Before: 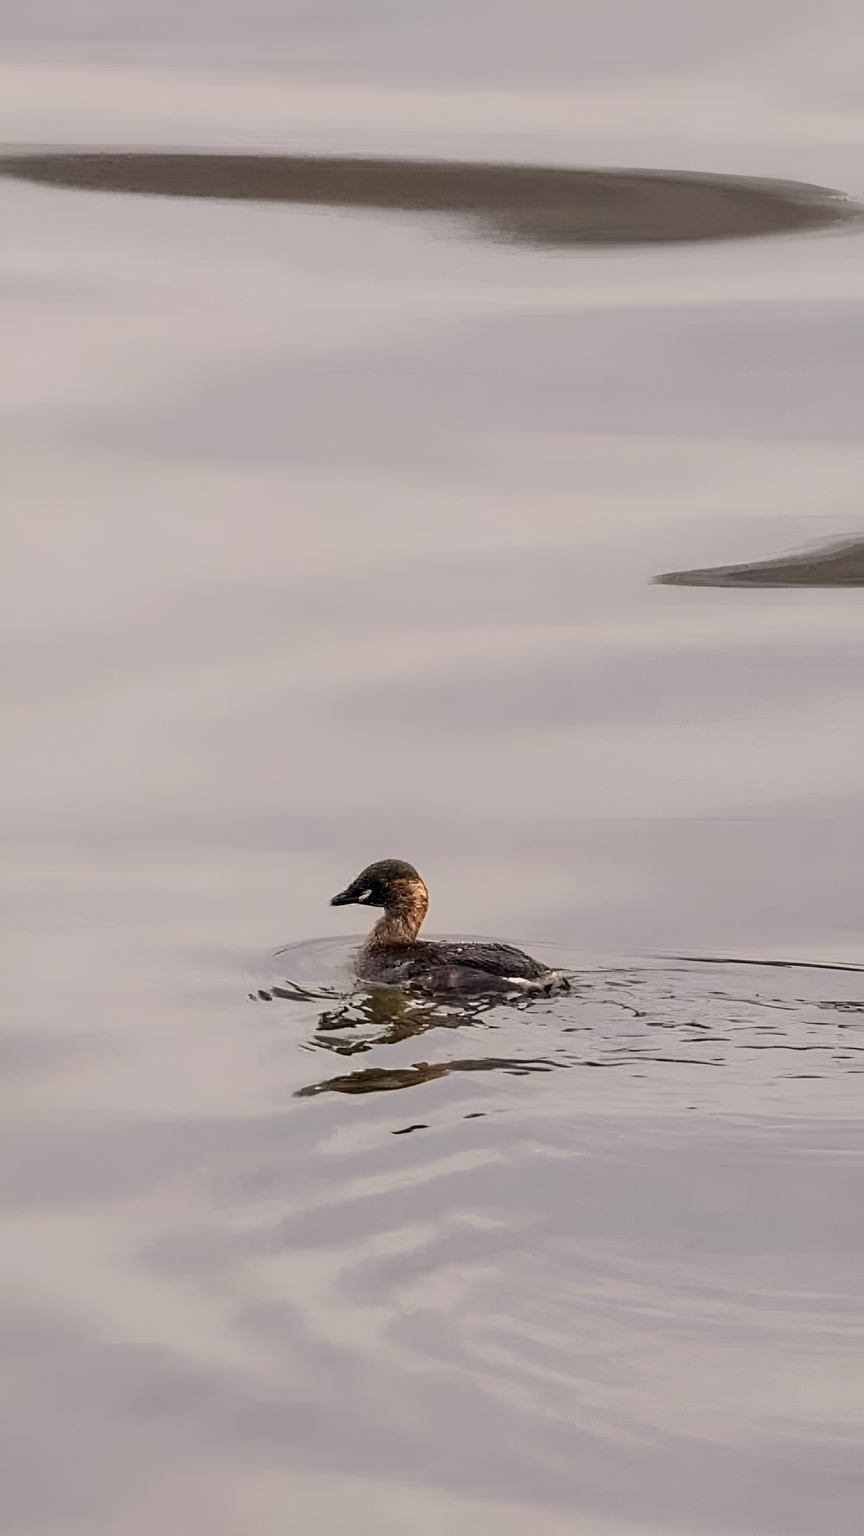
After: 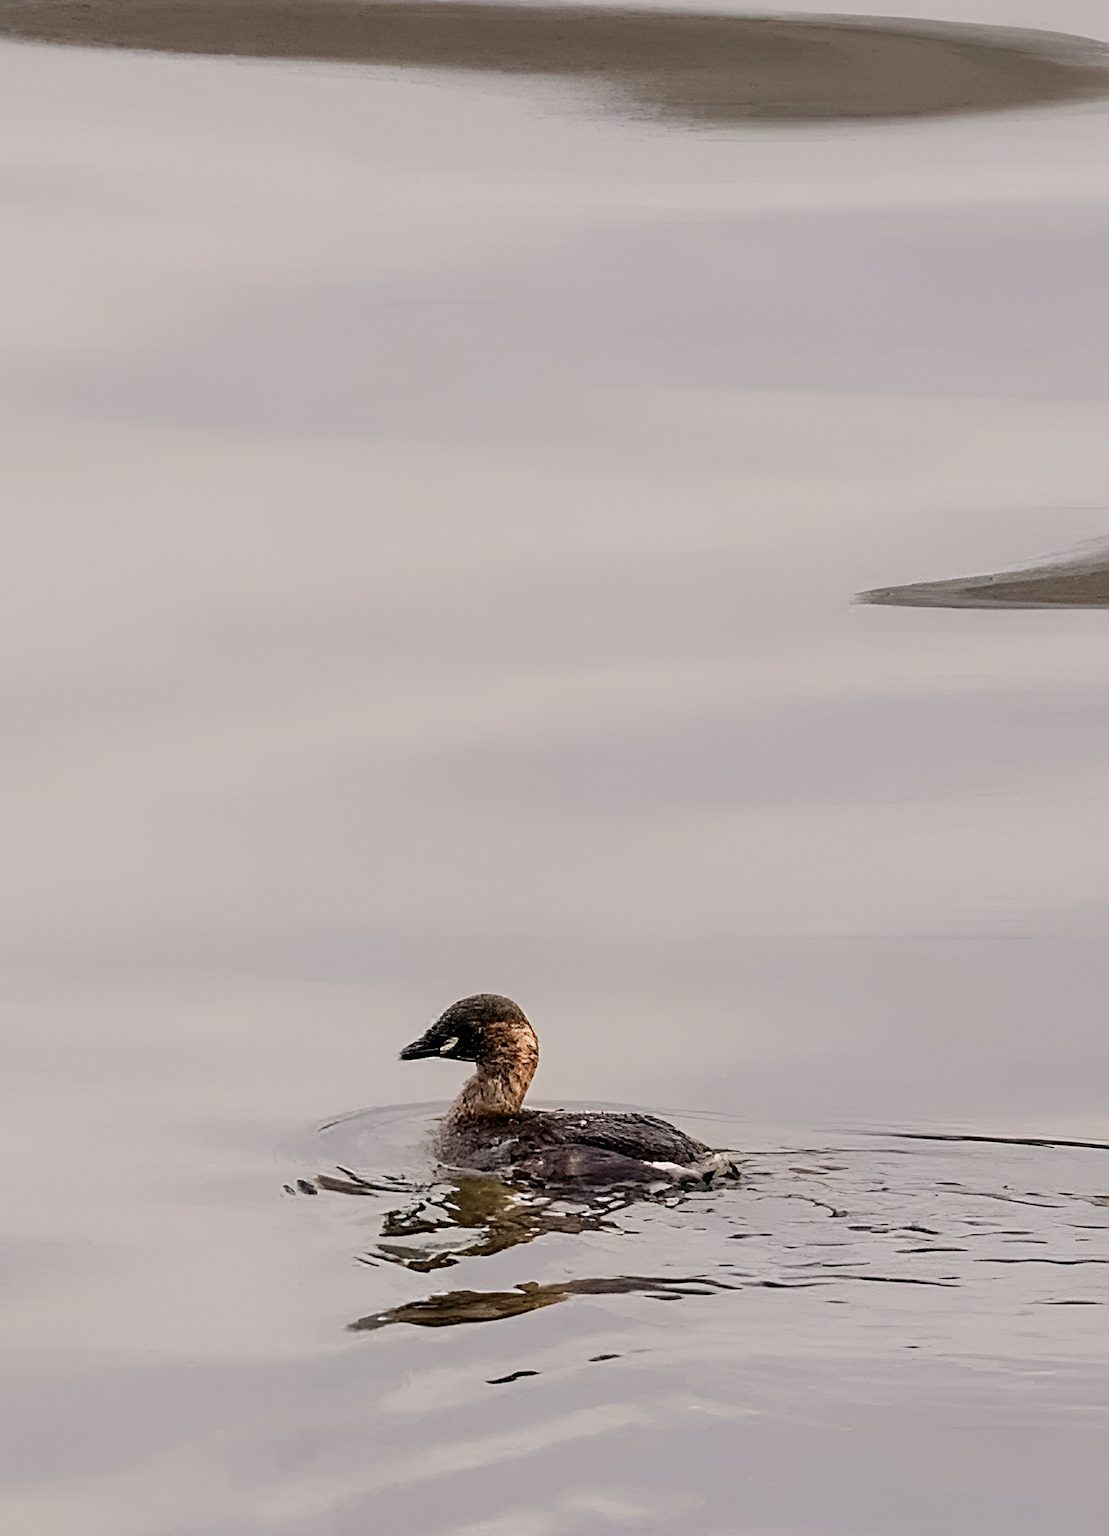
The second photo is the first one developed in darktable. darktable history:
crop: left 5.672%, top 10.317%, right 3.712%, bottom 19.146%
sharpen: on, module defaults
tone curve: curves: ch0 [(0, 0) (0.07, 0.052) (0.23, 0.254) (0.486, 0.53) (0.822, 0.825) (0.994, 0.955)]; ch1 [(0, 0) (0.226, 0.261) (0.379, 0.442) (0.469, 0.472) (0.495, 0.495) (0.514, 0.504) (0.561, 0.568) (0.59, 0.612) (1, 1)]; ch2 [(0, 0) (0.269, 0.299) (0.459, 0.441) (0.498, 0.499) (0.523, 0.52) (0.586, 0.569) (0.635, 0.617) (0.659, 0.681) (0.718, 0.764) (1, 1)], preserve colors none
